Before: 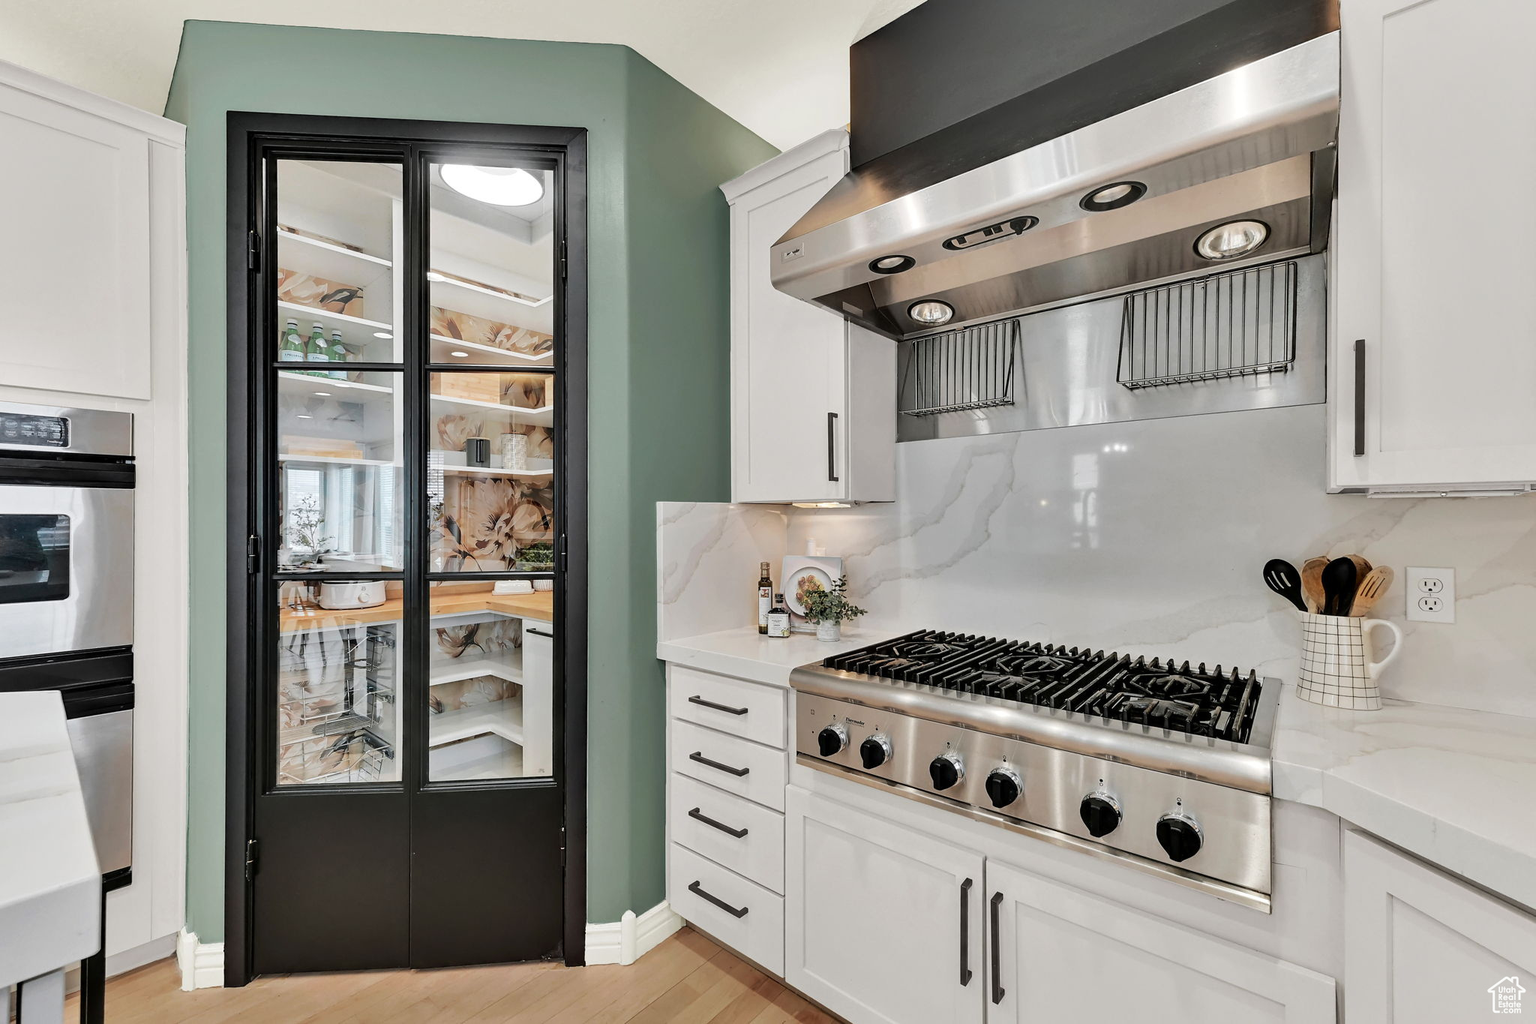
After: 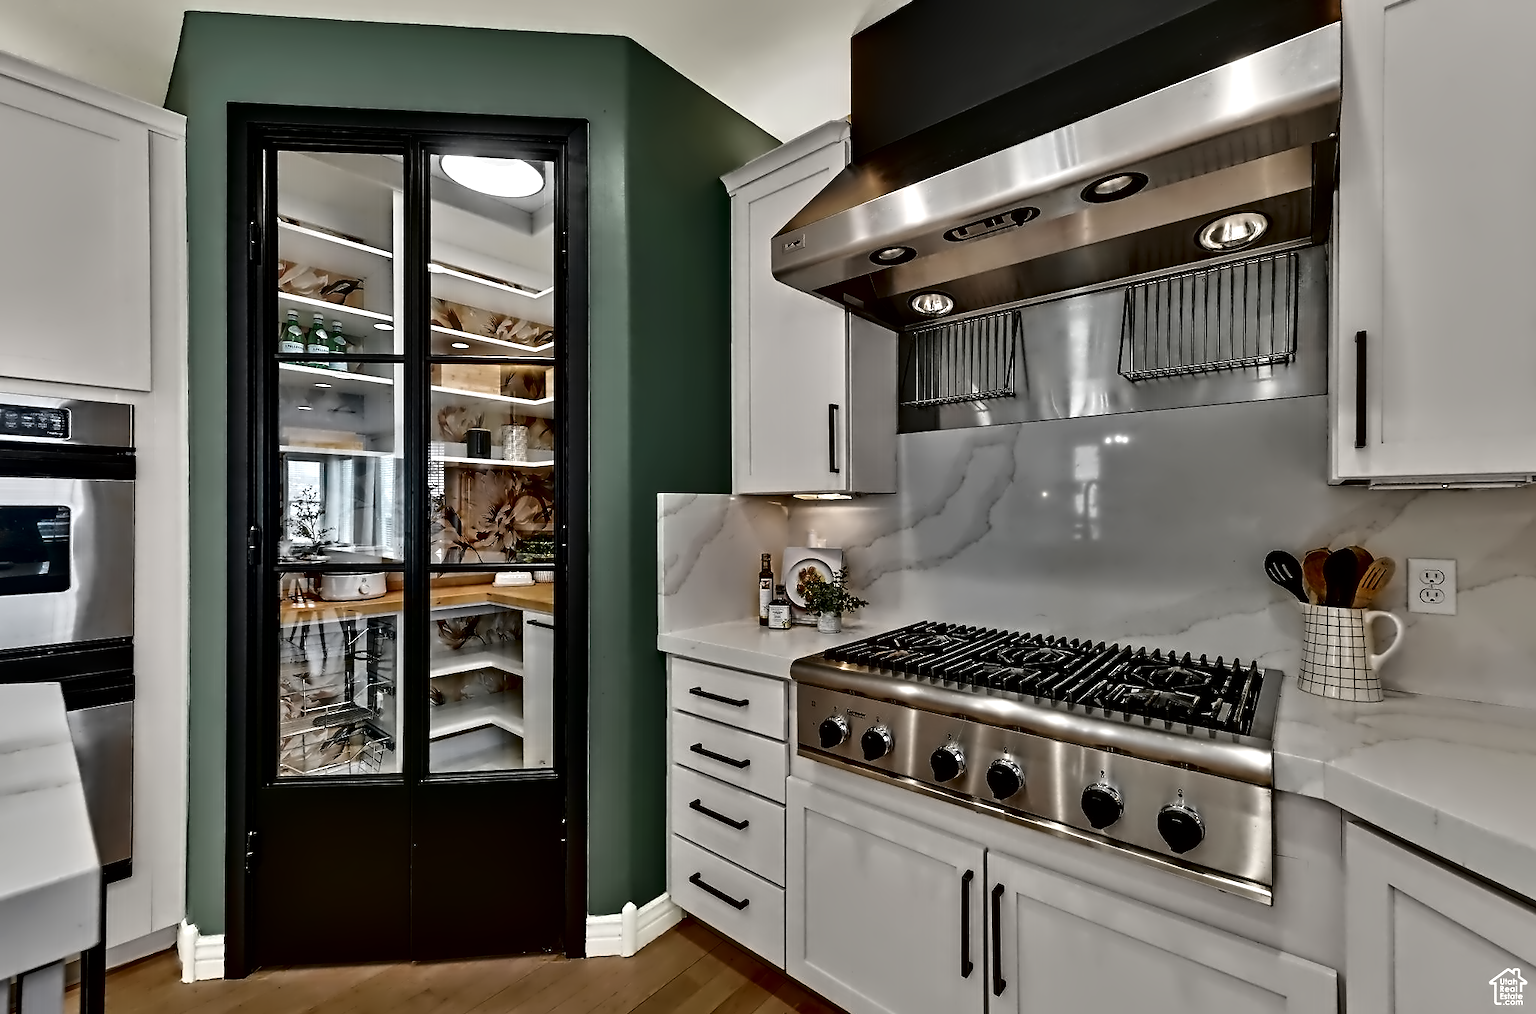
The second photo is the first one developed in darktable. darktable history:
crop: top 0.903%, right 0.089%
contrast equalizer: octaves 7, y [[0.5, 0.542, 0.583, 0.625, 0.667, 0.708], [0.5 ×6], [0.5 ×6], [0, 0.033, 0.067, 0.1, 0.133, 0.167], [0, 0.05, 0.1, 0.15, 0.2, 0.25]]
tone equalizer: on, module defaults
contrast brightness saturation: contrast 0.095, brightness -0.584, saturation 0.172
